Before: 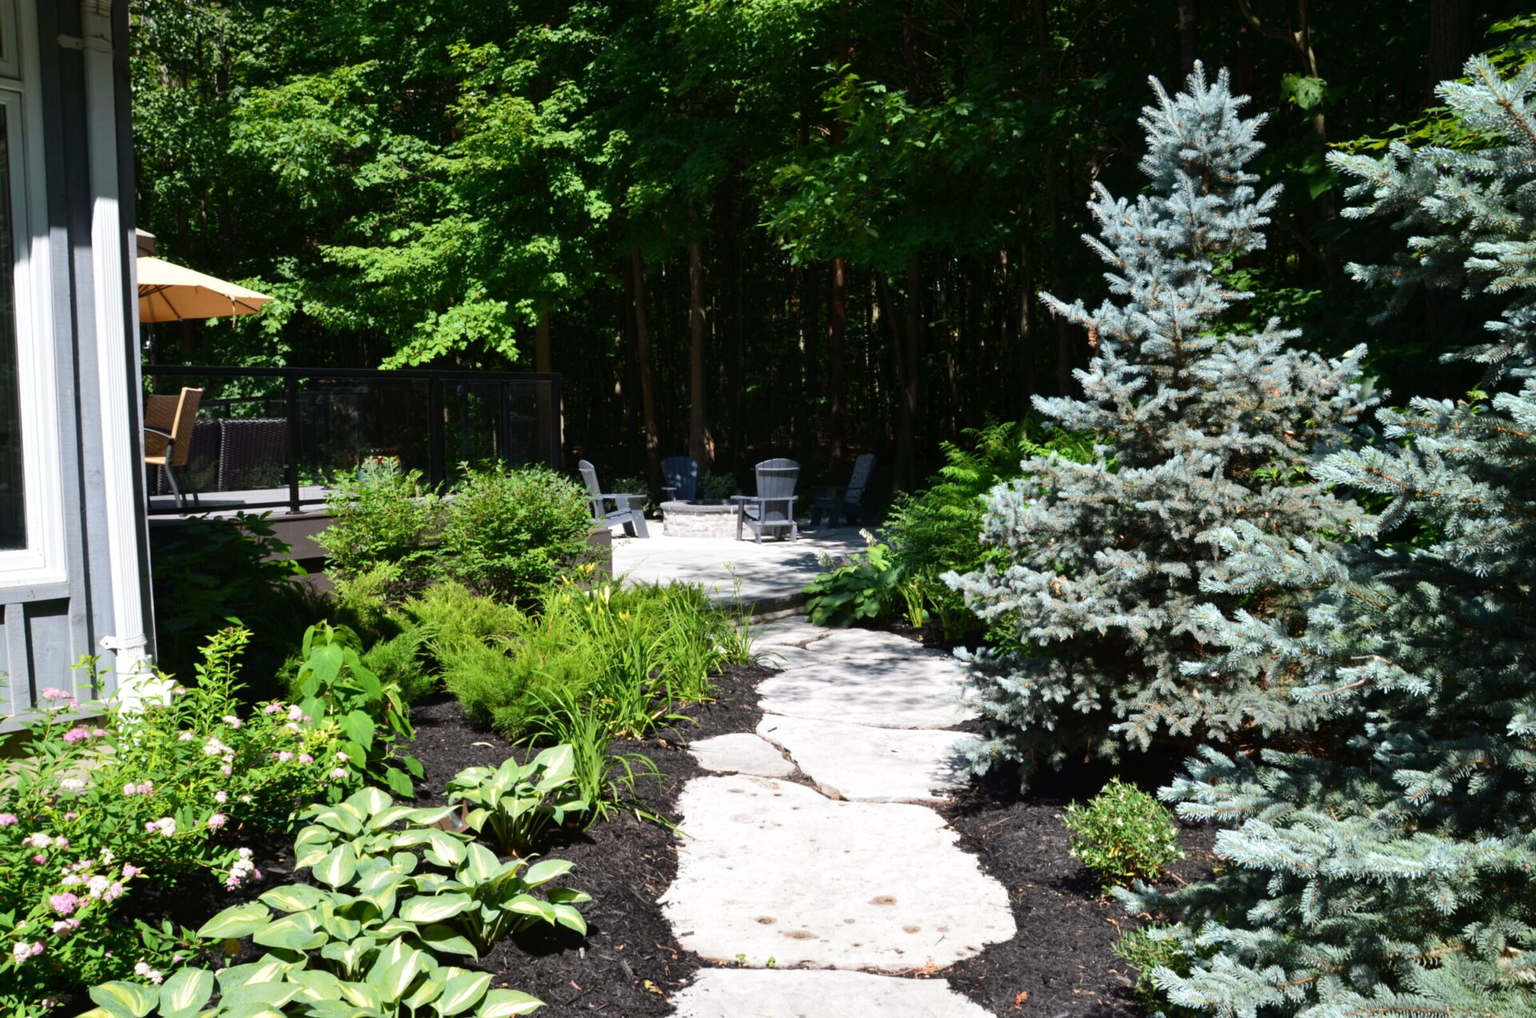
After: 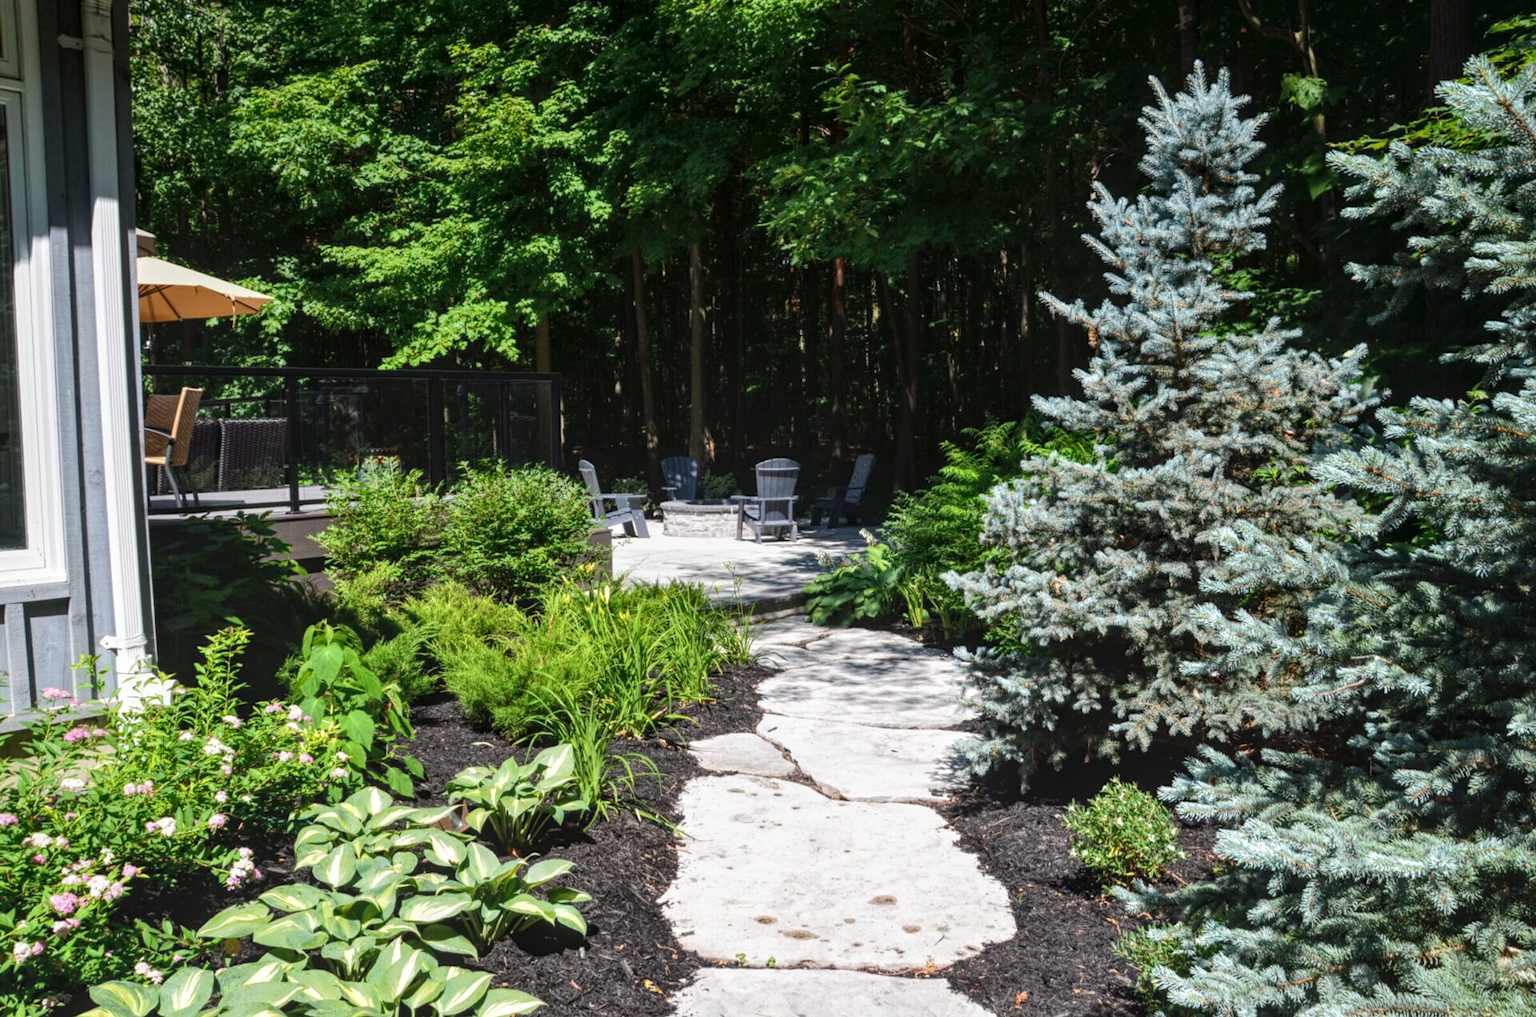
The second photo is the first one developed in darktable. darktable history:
local contrast: highlights 76%, shadows 55%, detail 177%, midtone range 0.204
